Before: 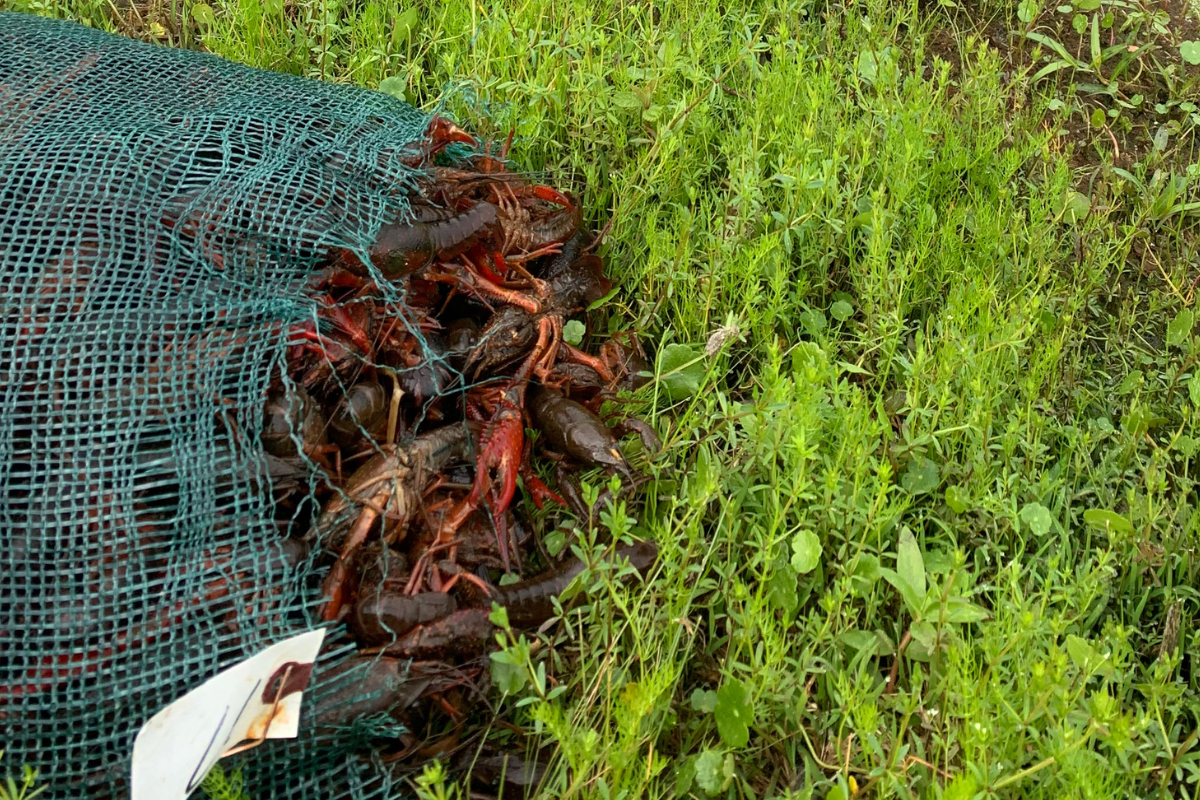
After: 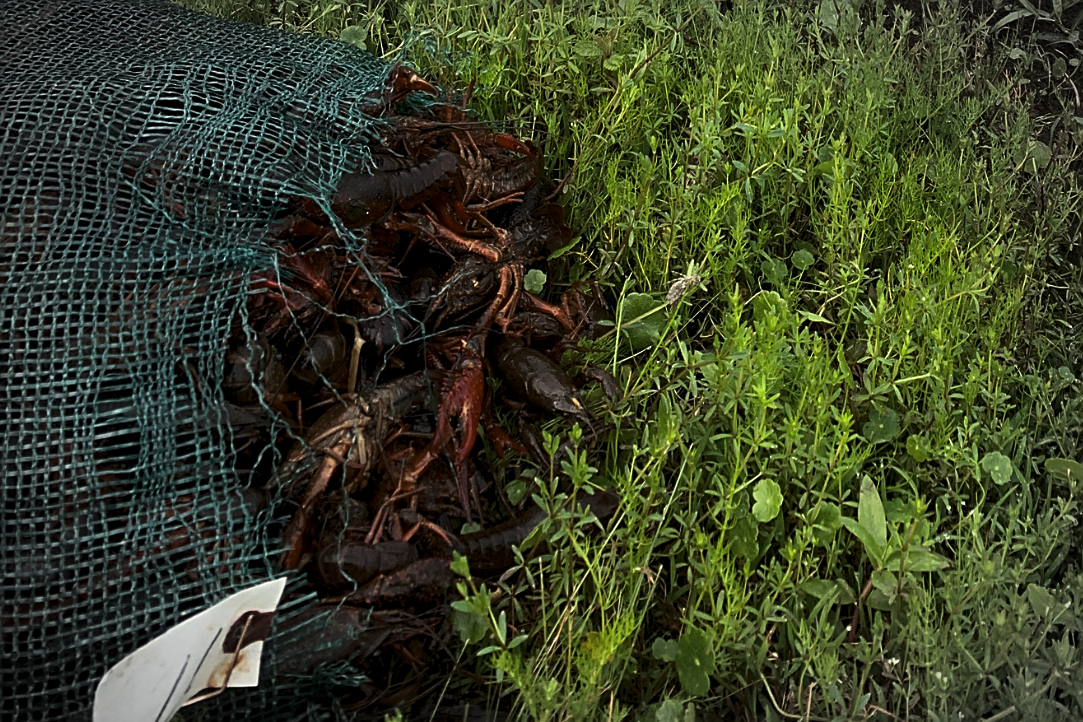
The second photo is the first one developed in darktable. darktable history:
sharpen: on, module defaults
crop: left 3.305%, top 6.436%, right 6.389%, bottom 3.258%
levels: levels [0, 0.618, 1]
rgb curve: curves: ch0 [(0, 0) (0.093, 0.159) (0.241, 0.265) (0.414, 0.42) (1, 1)], compensate middle gray true, preserve colors basic power
exposure: black level correction 0.002, exposure -0.1 EV, compensate highlight preservation false
vignetting: fall-off start 79.43%, saturation -0.649, width/height ratio 1.327, unbound false
